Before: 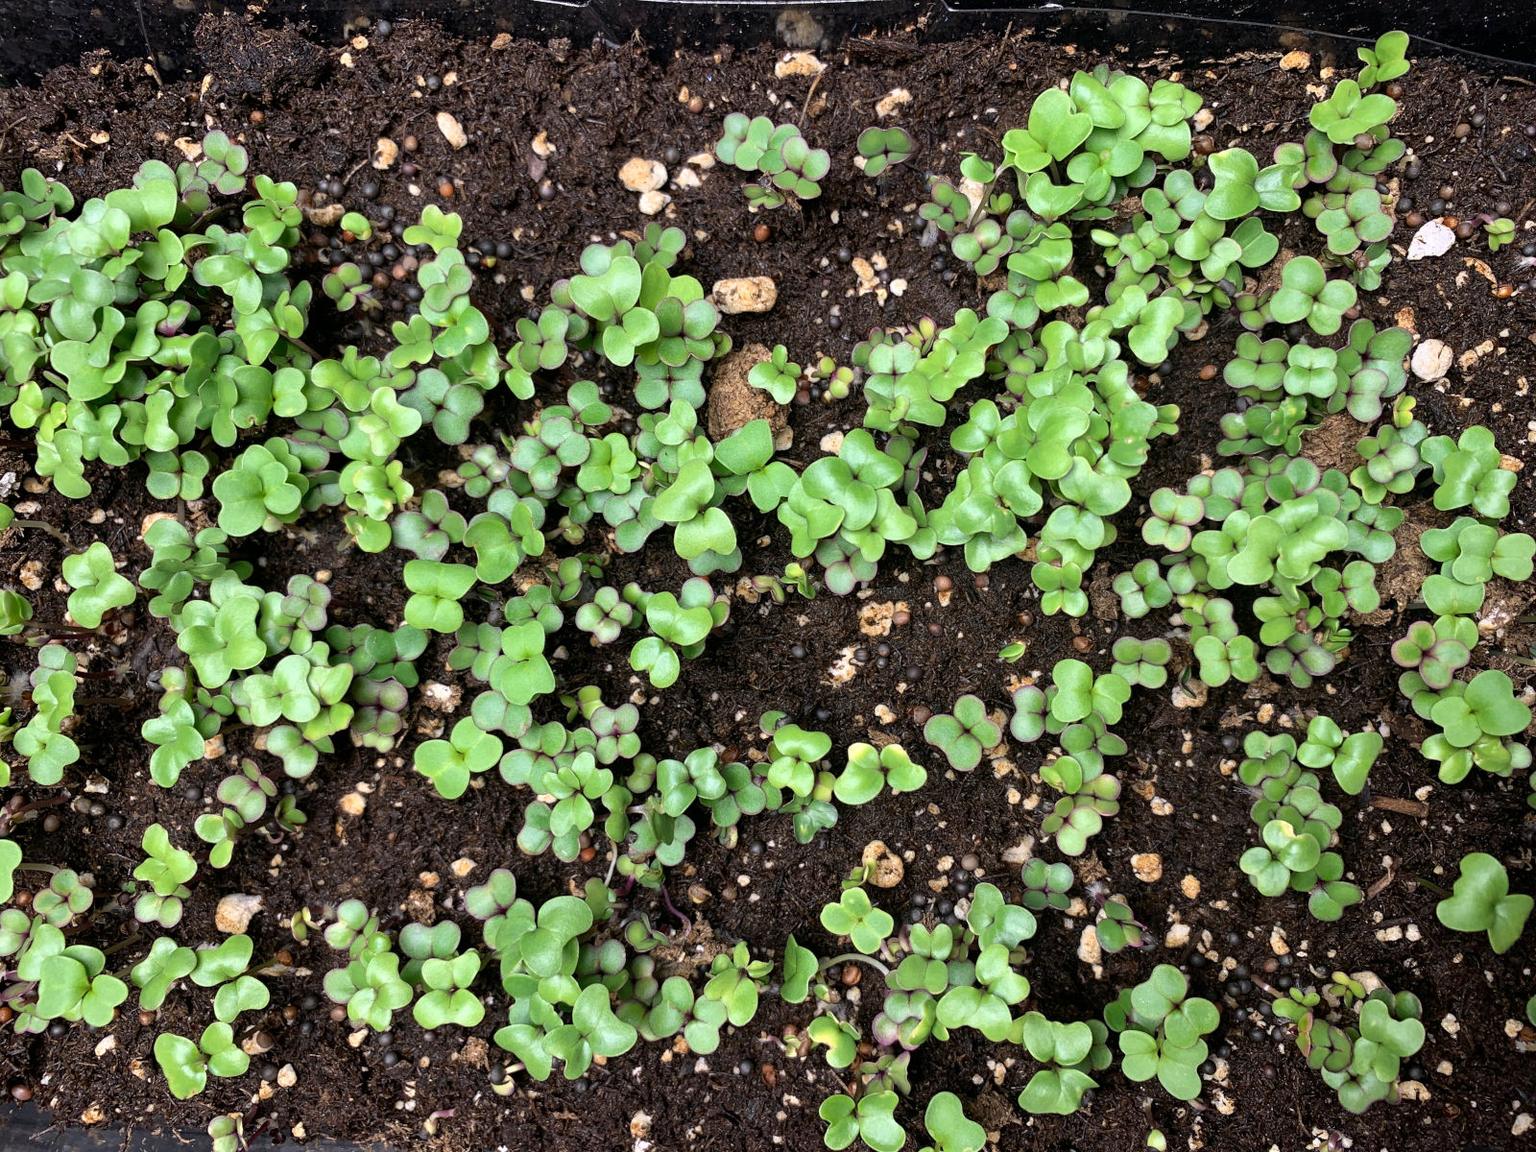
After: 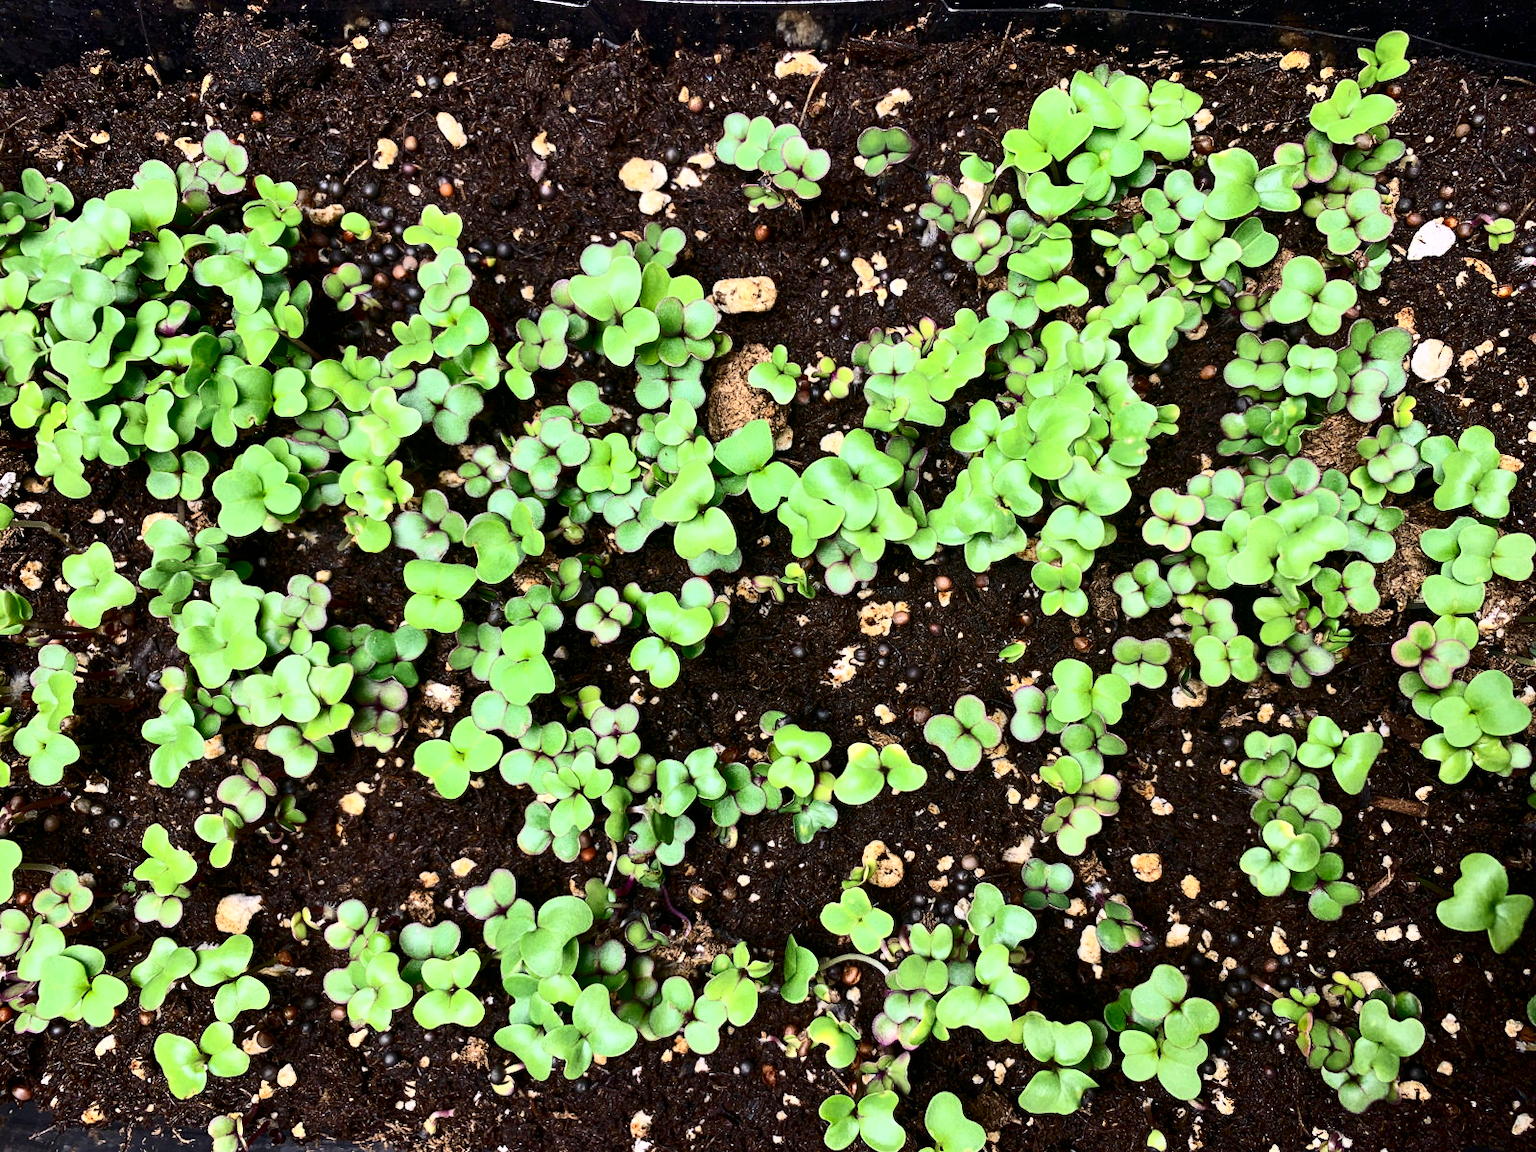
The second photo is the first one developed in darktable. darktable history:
contrast brightness saturation: contrast 0.407, brightness 0.047, saturation 0.252
